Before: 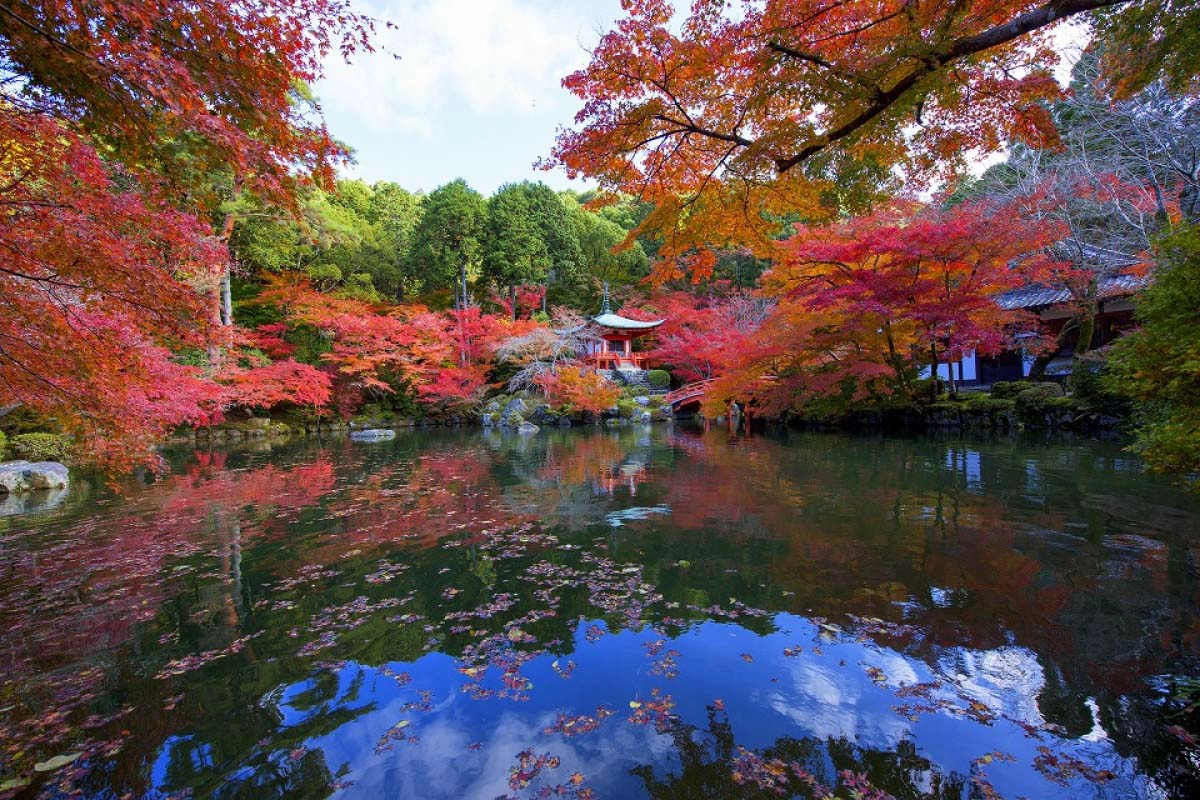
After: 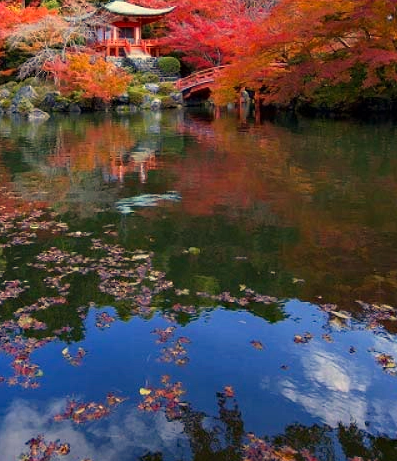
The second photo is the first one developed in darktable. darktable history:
crop: left 40.878%, top 39.176%, right 25.993%, bottom 3.081%
white balance: red 1.138, green 0.996, blue 0.812
haze removal: compatibility mode true, adaptive false
